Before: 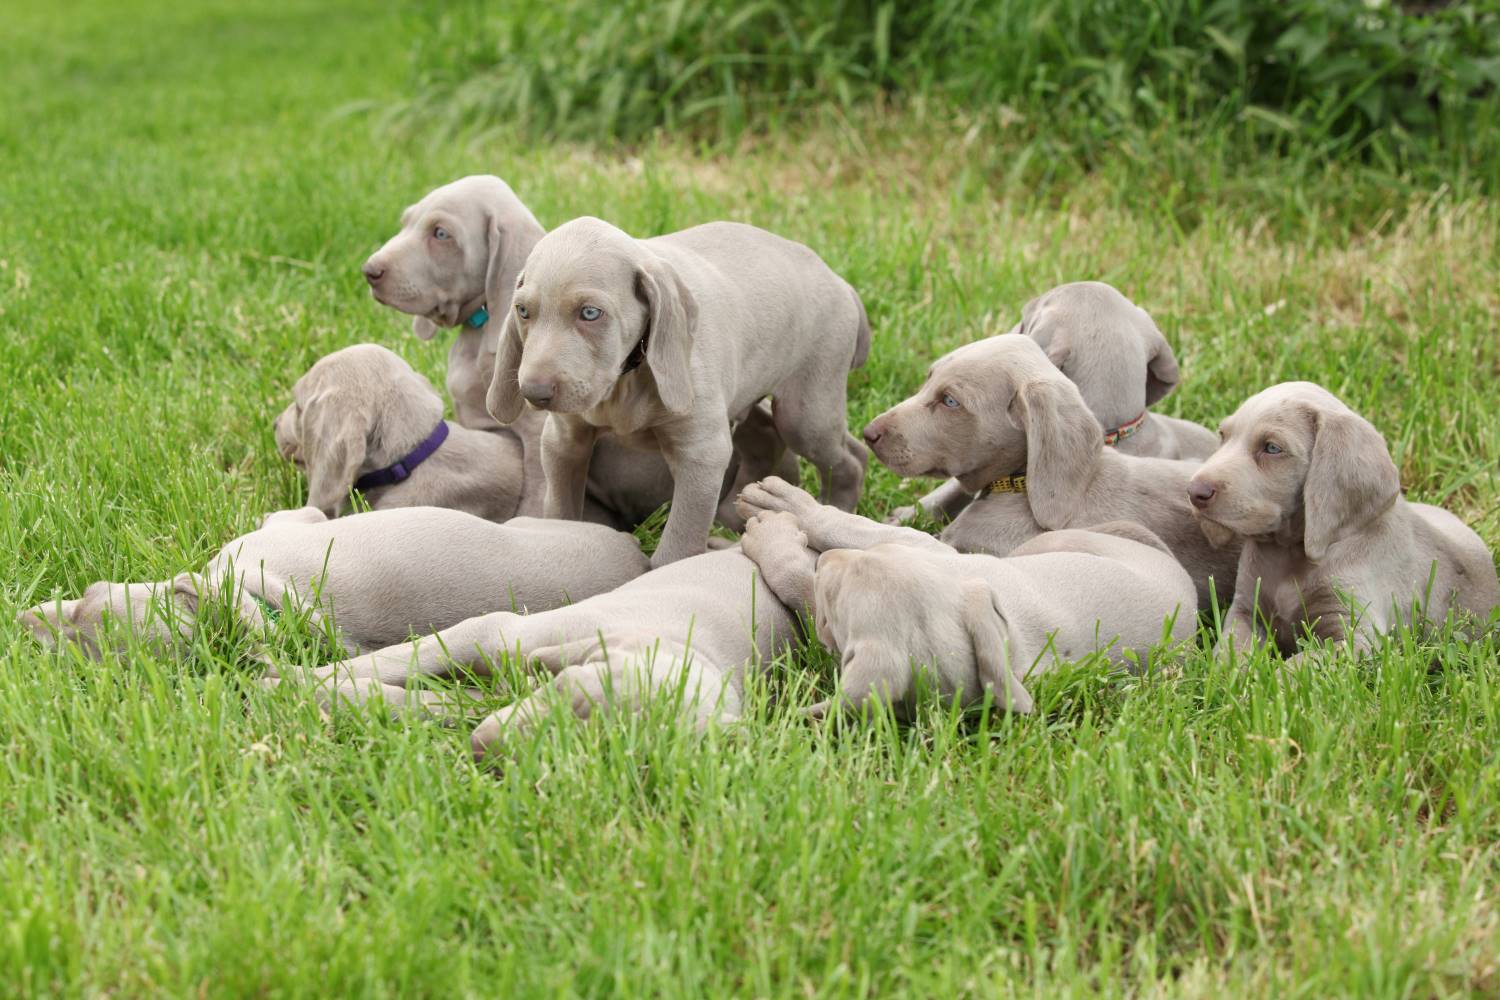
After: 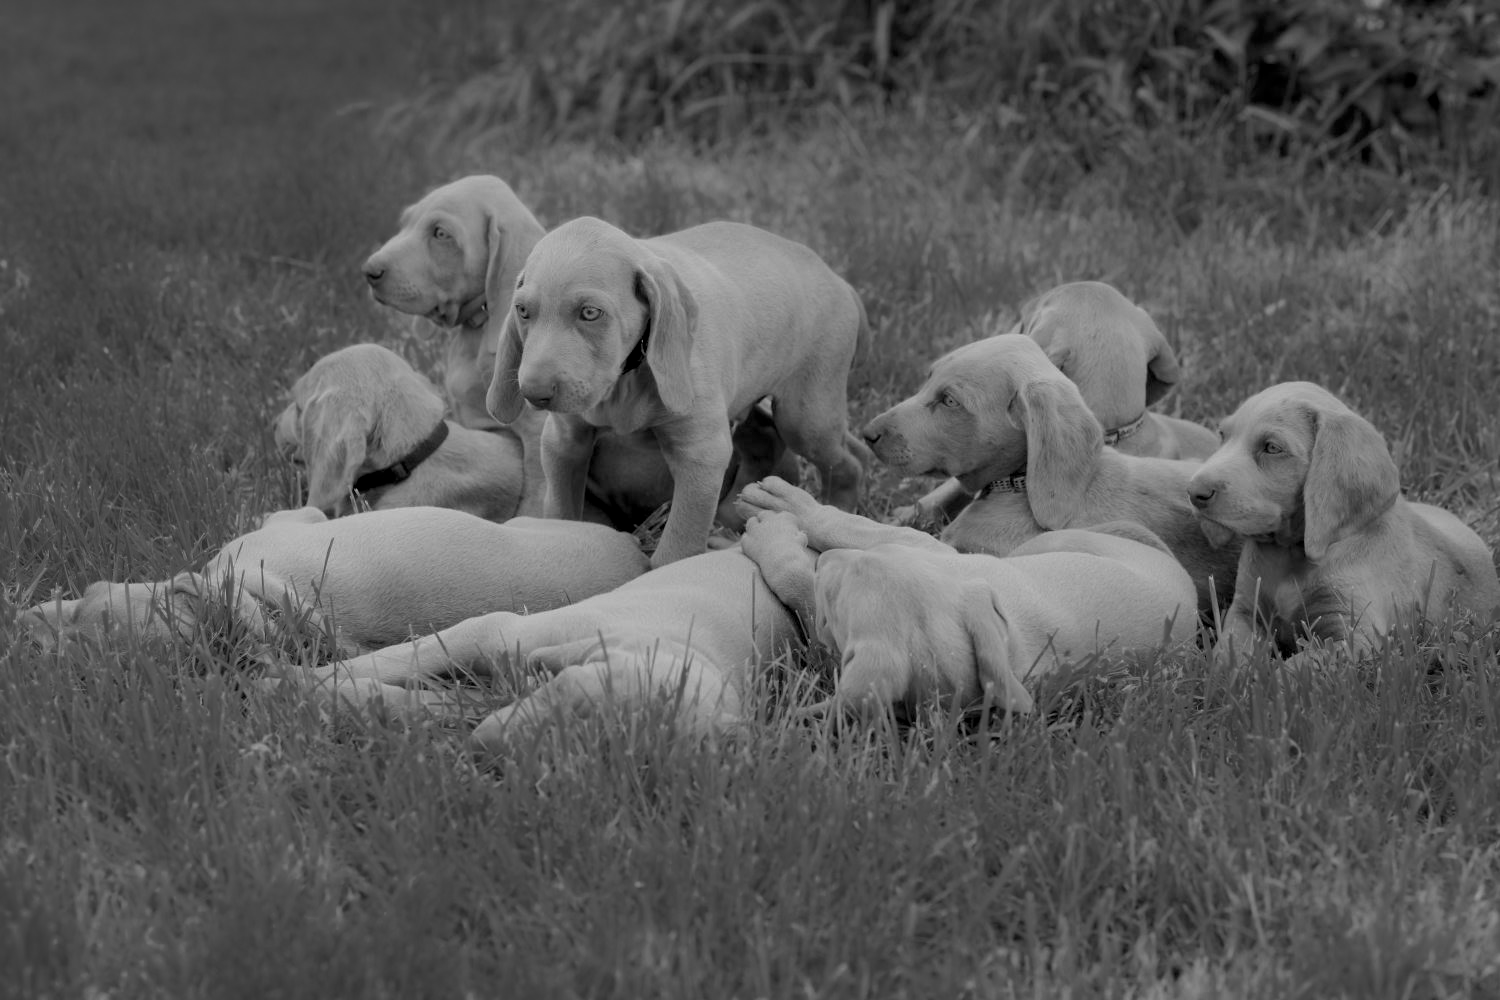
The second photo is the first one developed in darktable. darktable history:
rgb curve: curves: ch0 [(0, 0) (0.175, 0.154) (0.785, 0.663) (1, 1)]
color balance rgb: linear chroma grading › global chroma 10%, perceptual saturation grading › global saturation 30%, global vibrance 10%
monochrome: a 0, b 0, size 0.5, highlights 0.57
exposure: black level correction 0.011, exposure -0.478 EV, compensate highlight preservation false
